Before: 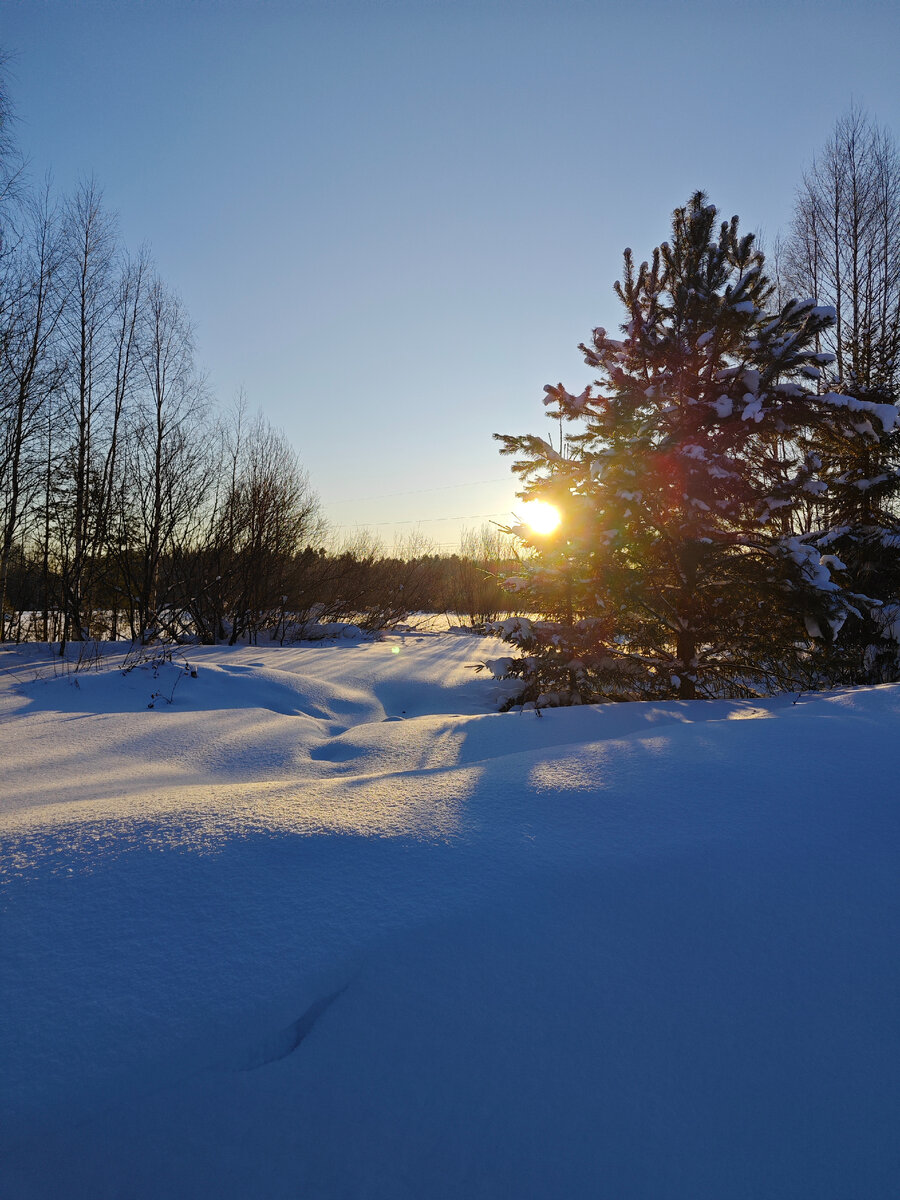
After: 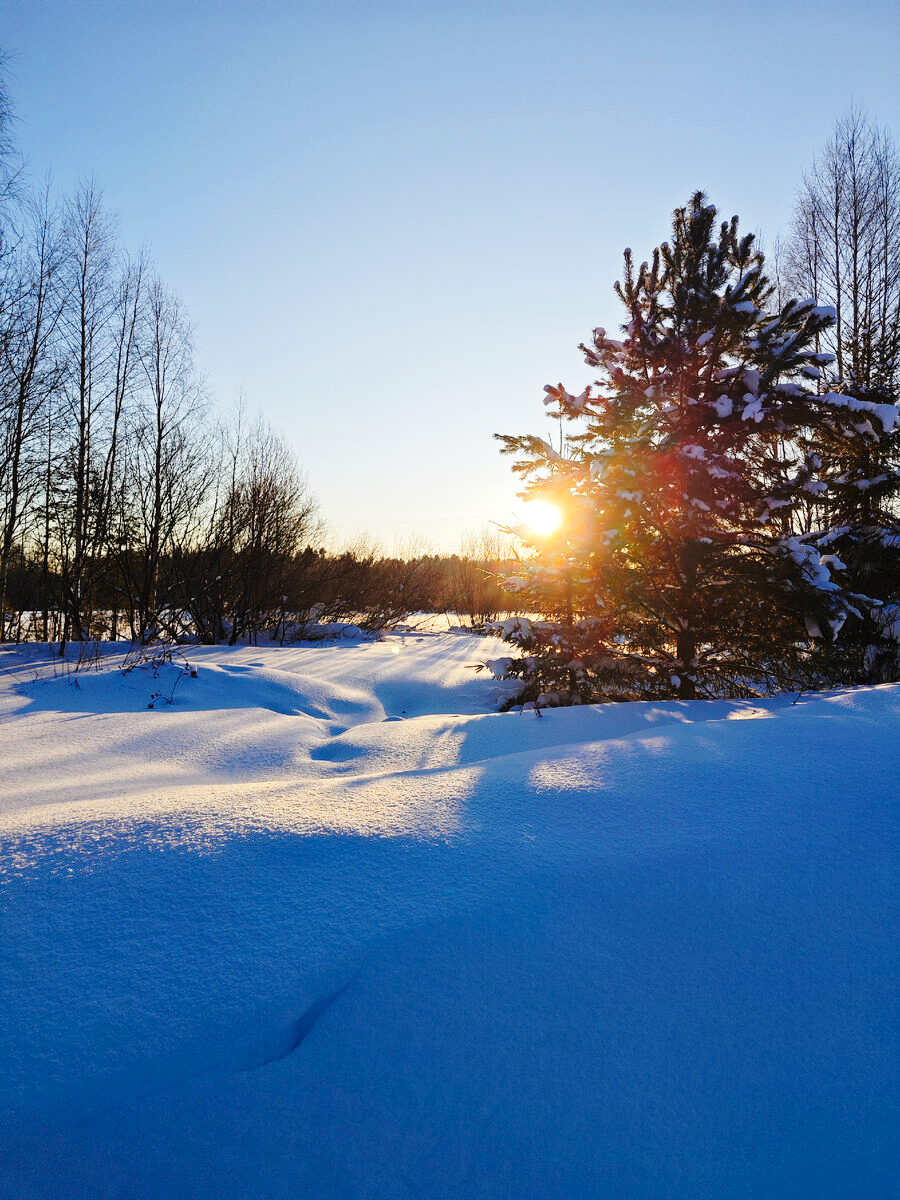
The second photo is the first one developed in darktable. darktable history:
base curve: curves: ch0 [(0, 0) (0.028, 0.03) (0.121, 0.232) (0.46, 0.748) (0.859, 0.968) (1, 1)], preserve colors none
color zones: curves: ch1 [(0, 0.455) (0.063, 0.455) (0.286, 0.495) (0.429, 0.5) (0.571, 0.5) (0.714, 0.5) (0.857, 0.5) (1, 0.455)]; ch2 [(0, 0.532) (0.063, 0.521) (0.233, 0.447) (0.429, 0.489) (0.571, 0.5) (0.714, 0.5) (0.857, 0.5) (1, 0.532)]
